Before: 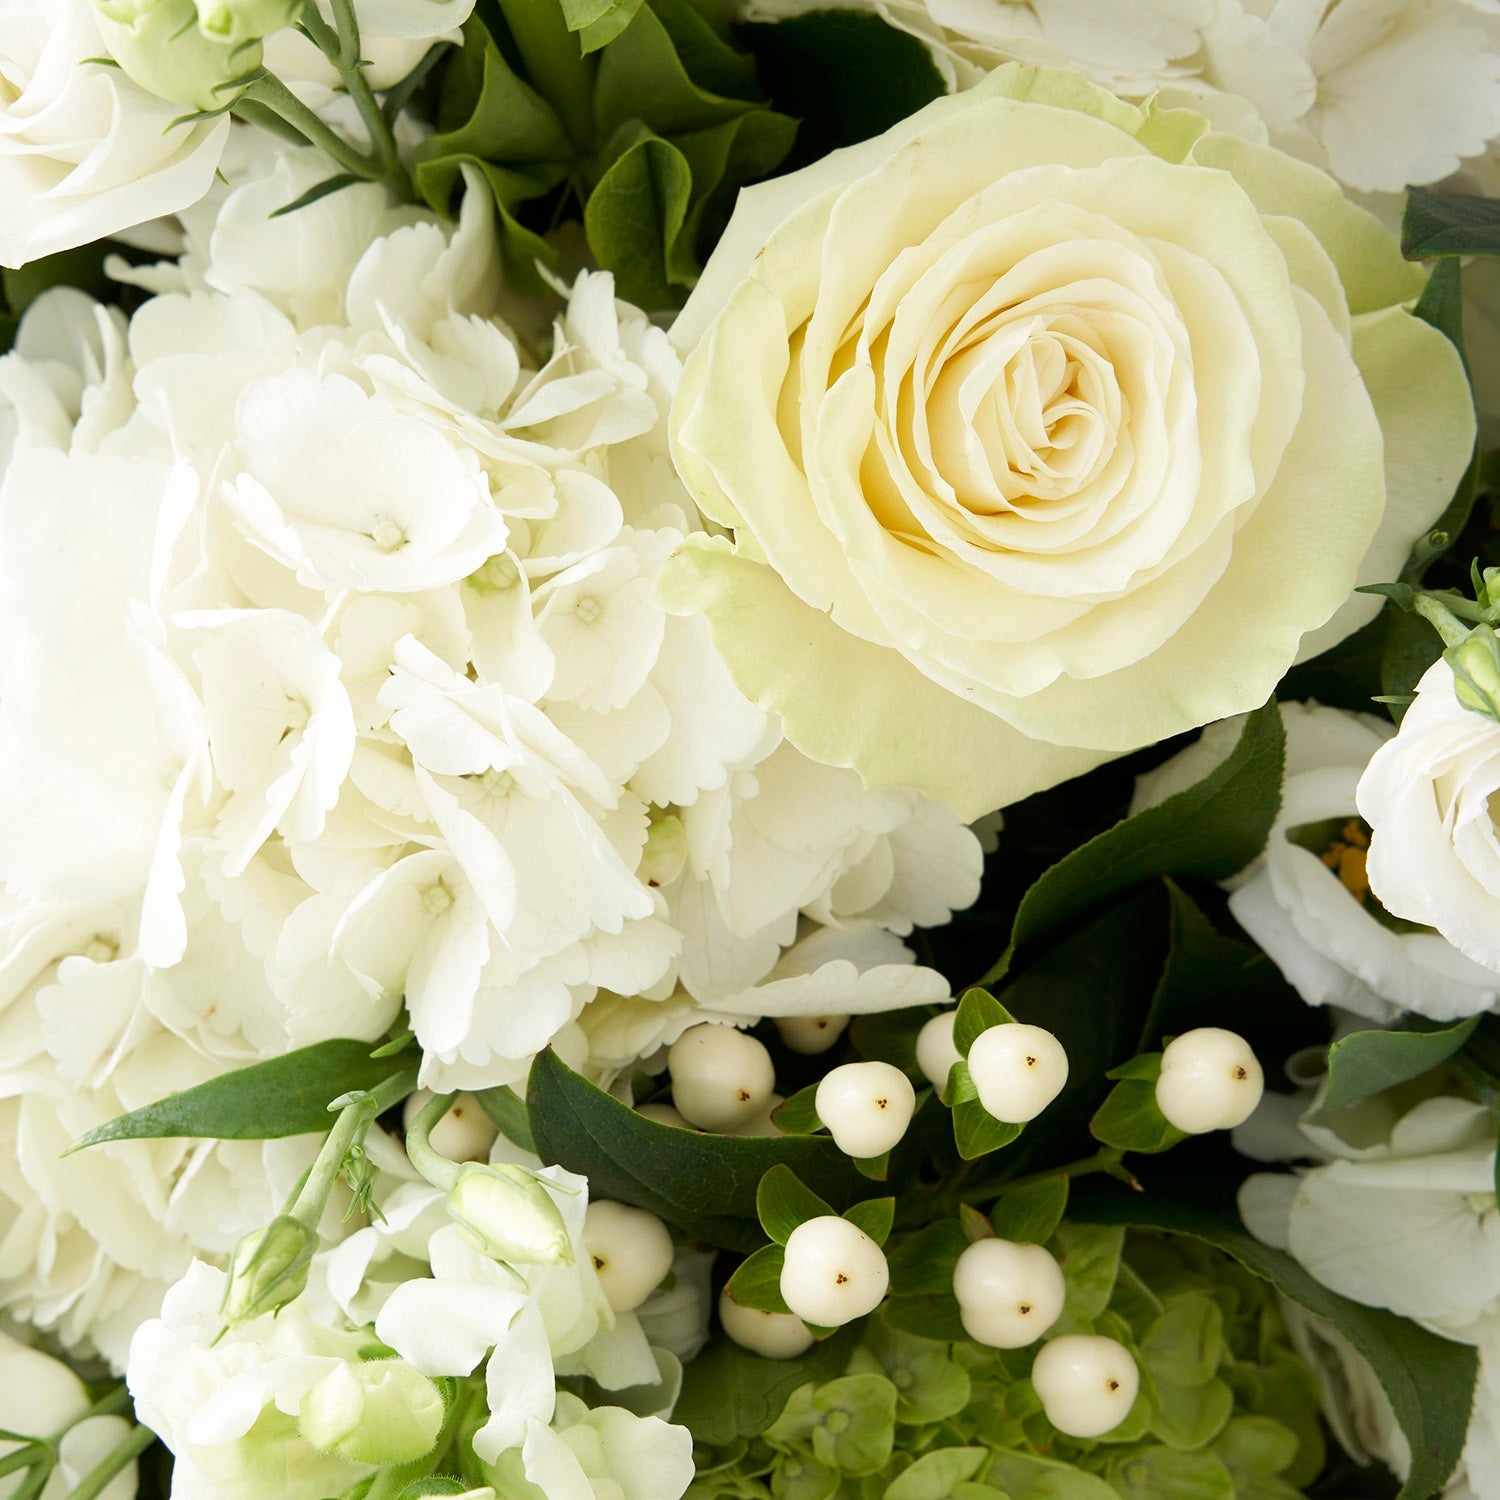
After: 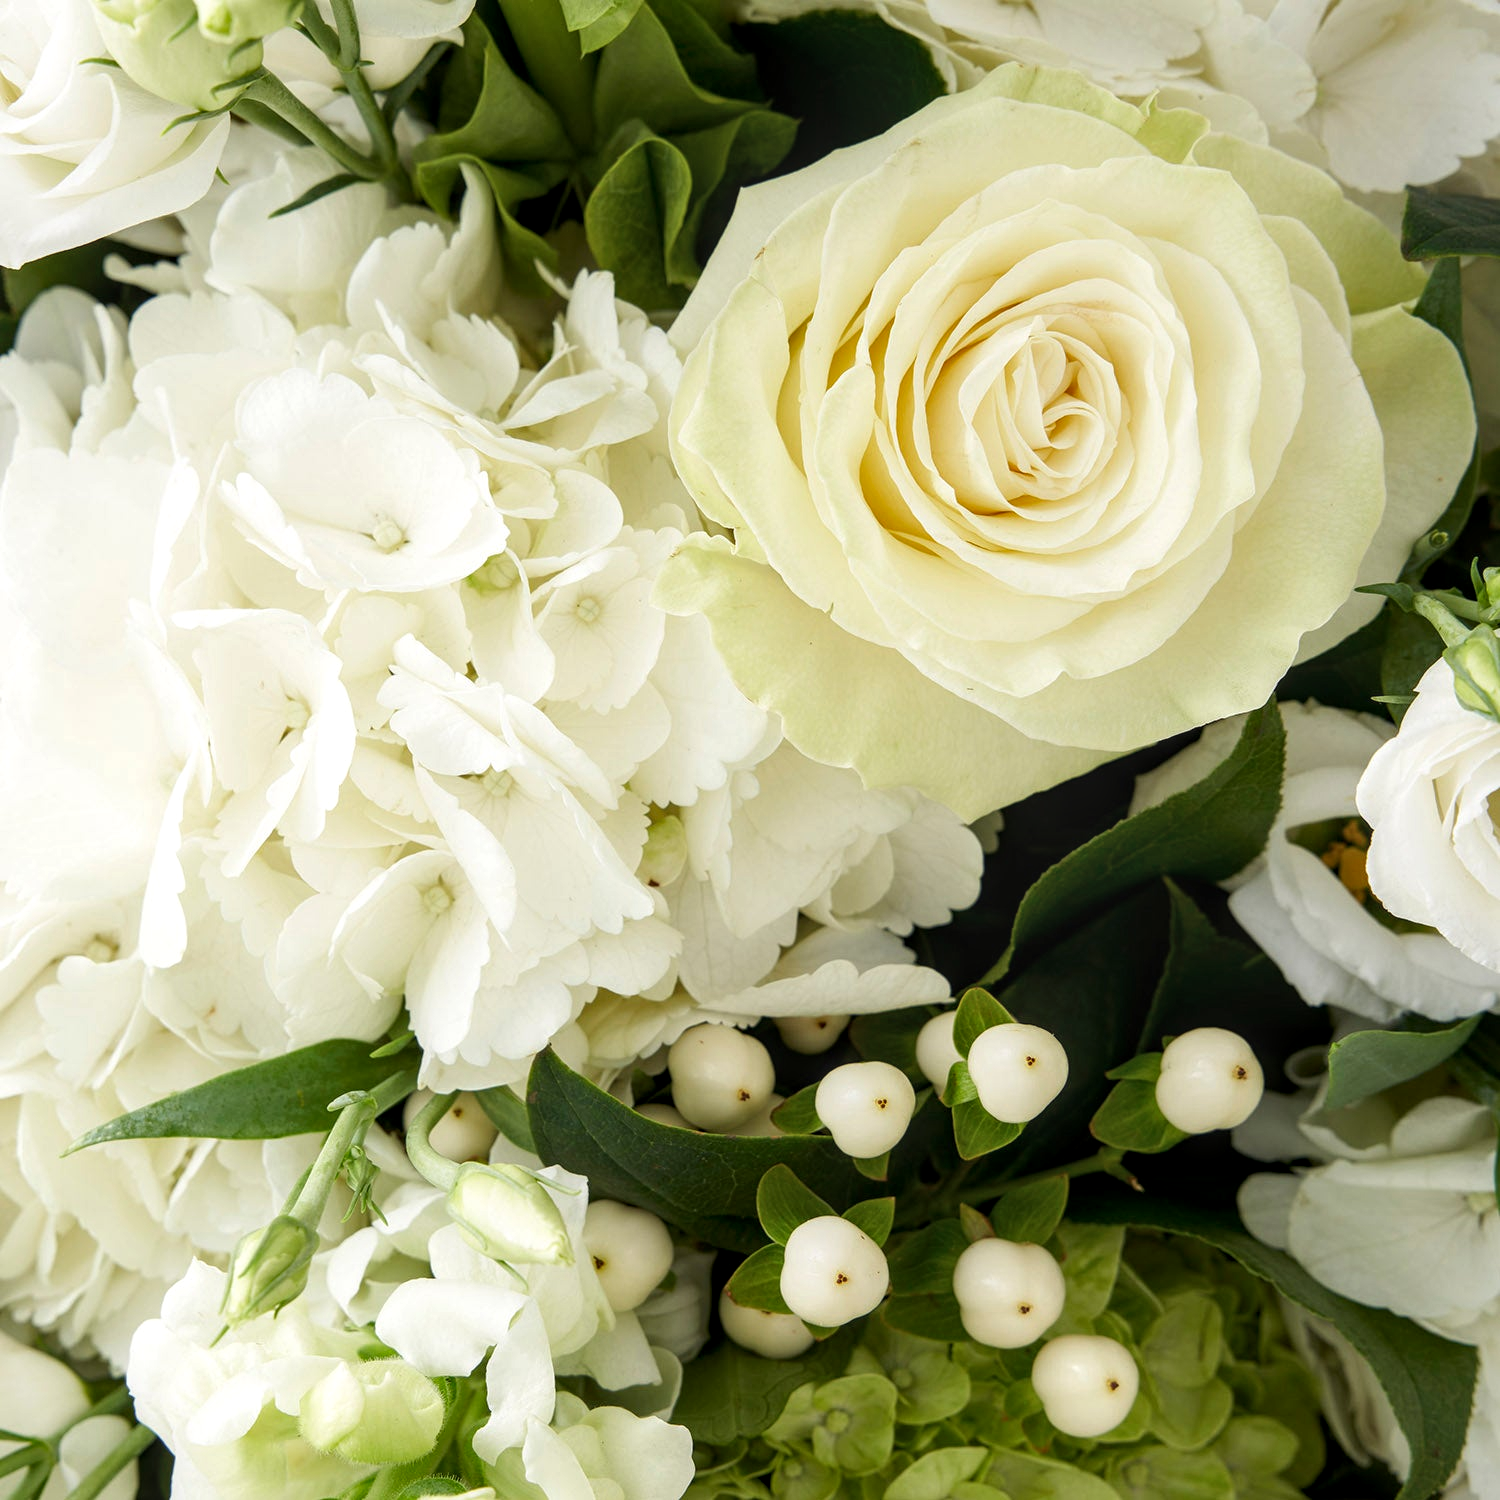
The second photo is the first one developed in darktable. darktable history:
local contrast: detail 130%
white balance: emerald 1
